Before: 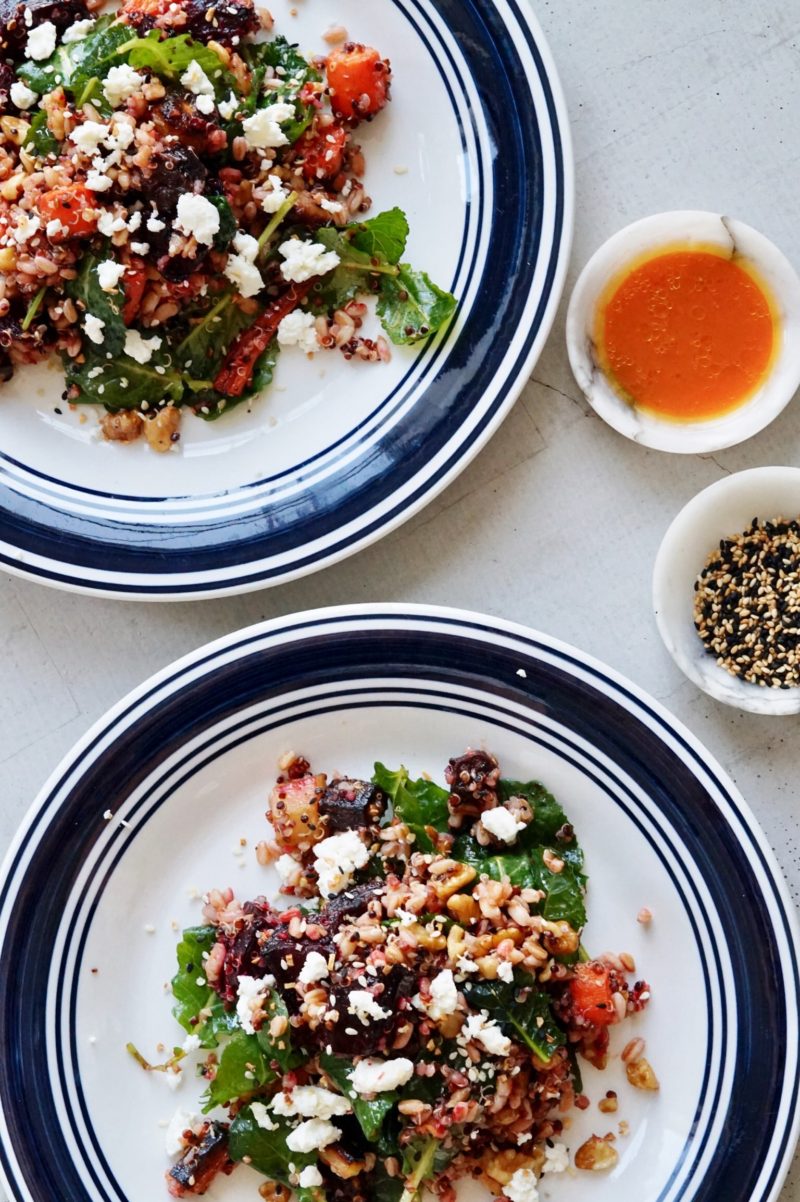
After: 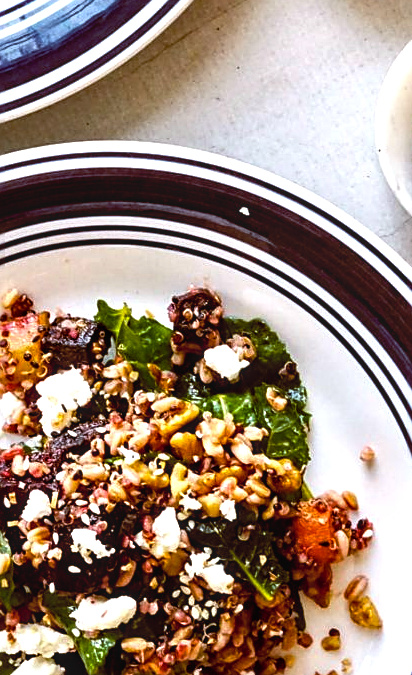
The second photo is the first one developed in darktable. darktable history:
crop: left 34.73%, top 38.489%, right 13.696%, bottom 5.296%
sharpen: on, module defaults
color balance rgb: global offset › chroma 0.405%, global offset › hue 36.23°, perceptual saturation grading › global saturation 19.398%, perceptual brilliance grading › global brilliance 14.555%, perceptual brilliance grading › shadows -35.386%, global vibrance 26.219%, contrast 6.502%
local contrast: on, module defaults
